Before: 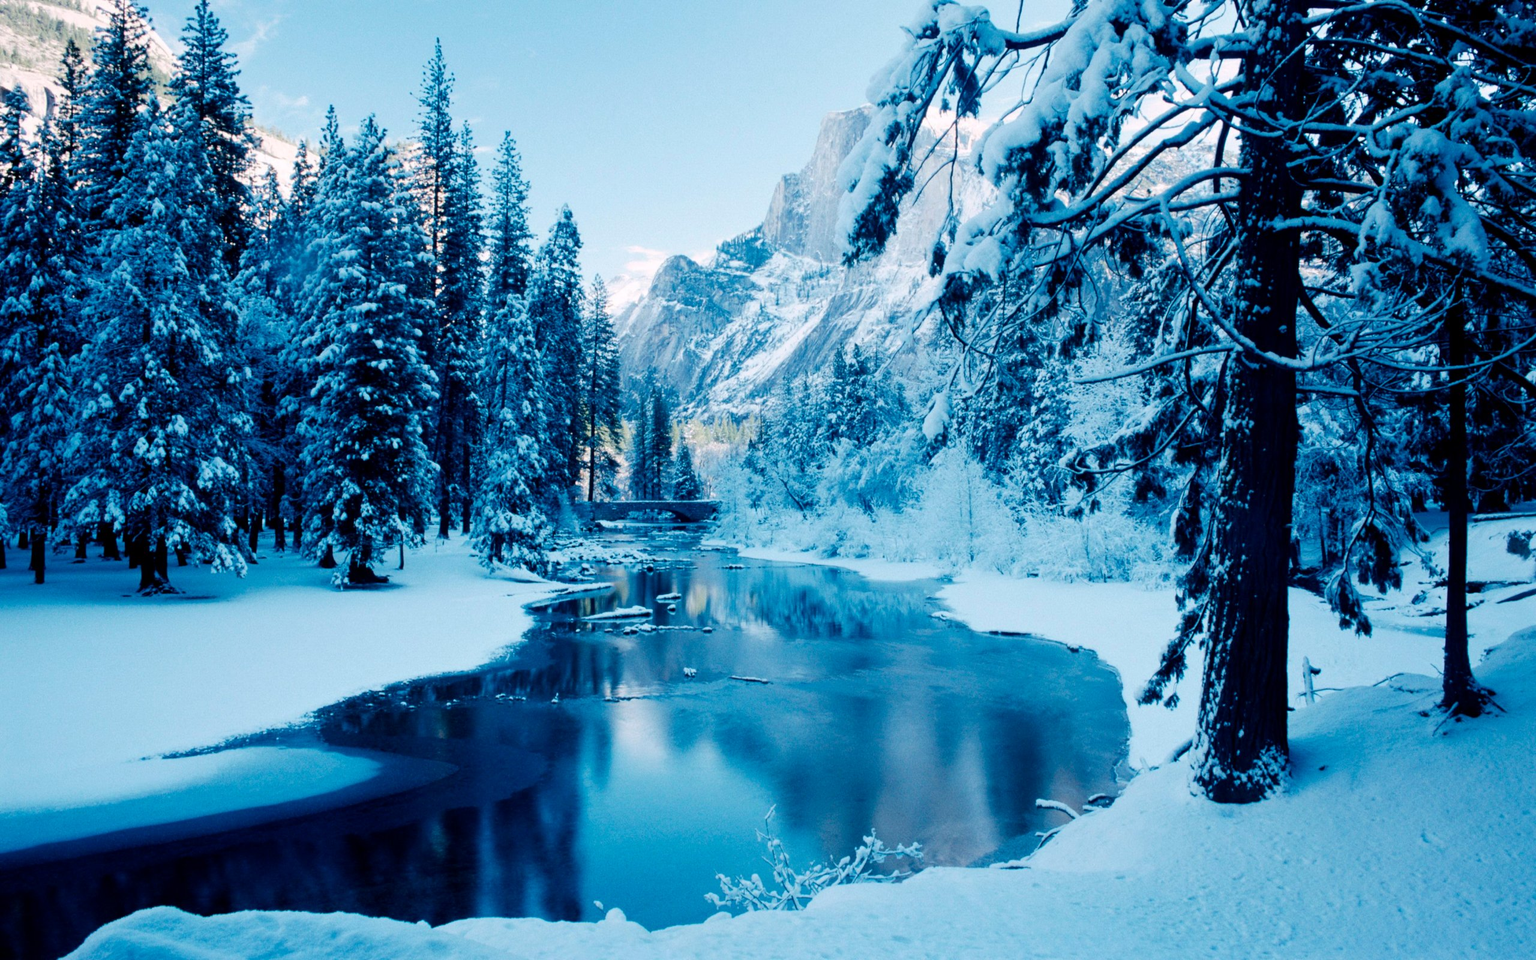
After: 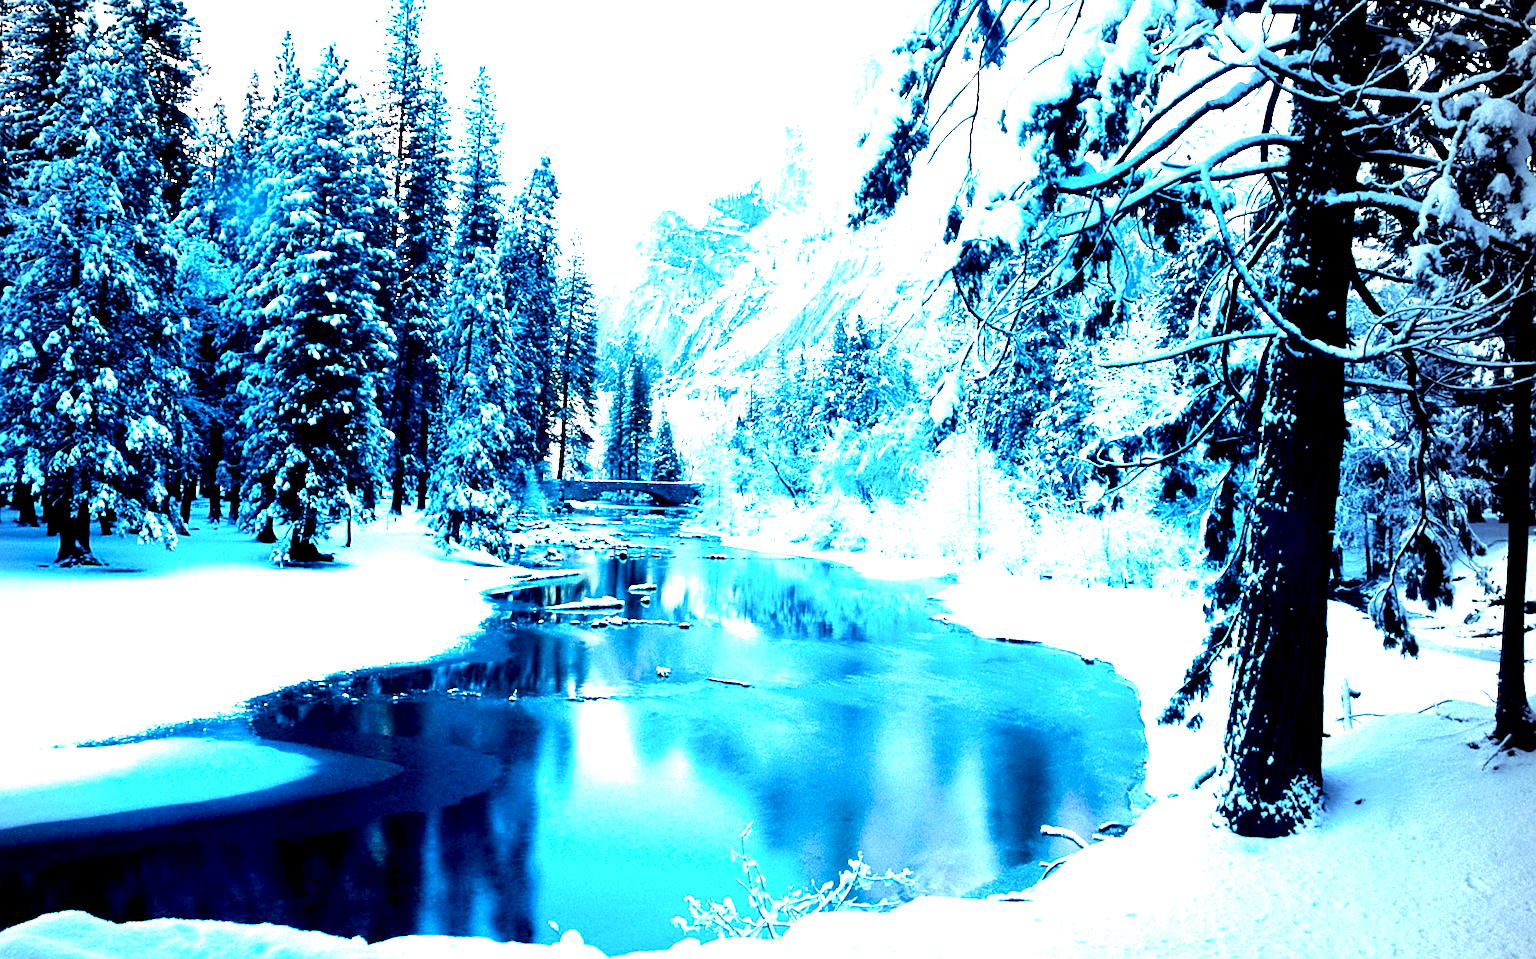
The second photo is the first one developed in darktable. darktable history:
crop and rotate: angle -1.96°, left 3.097%, top 4.154%, right 1.586%, bottom 0.529%
vignetting: center (-0.15, 0.013)
sharpen: on, module defaults
shadows and highlights: shadows -12.5, white point adjustment 4, highlights 28.33
exposure: black level correction 0.008, exposure 0.979 EV, compensate highlight preservation false
tone equalizer: -8 EV -0.75 EV, -7 EV -0.7 EV, -6 EV -0.6 EV, -5 EV -0.4 EV, -3 EV 0.4 EV, -2 EV 0.6 EV, -1 EV 0.7 EV, +0 EV 0.75 EV, edges refinement/feathering 500, mask exposure compensation -1.57 EV, preserve details no
